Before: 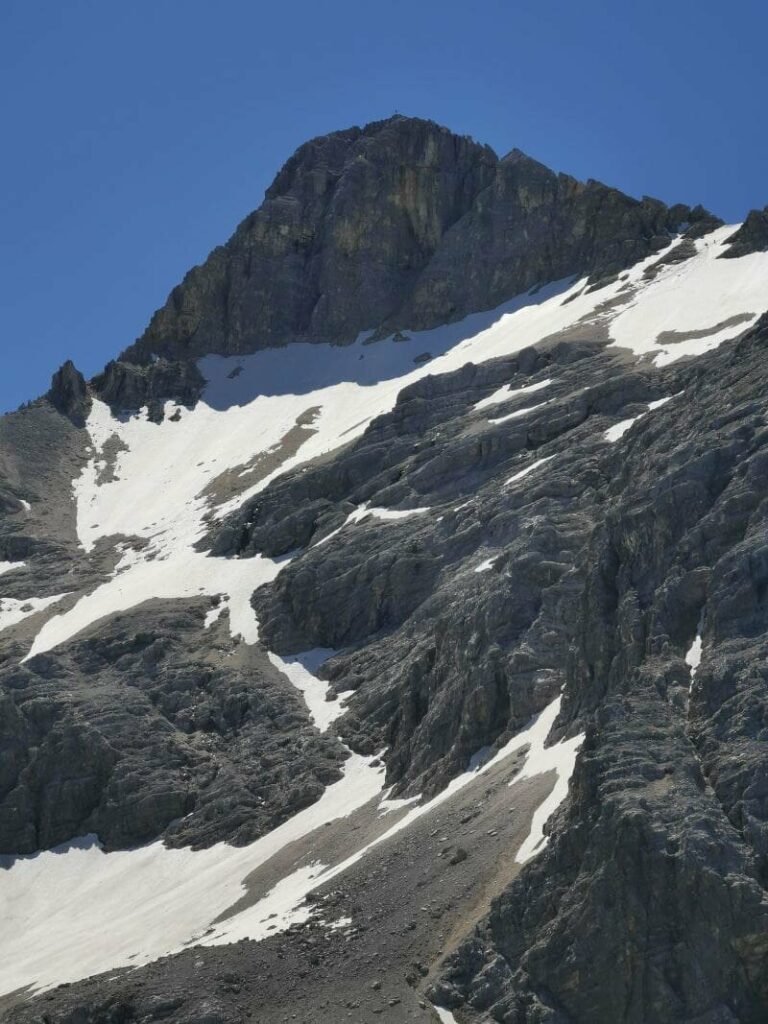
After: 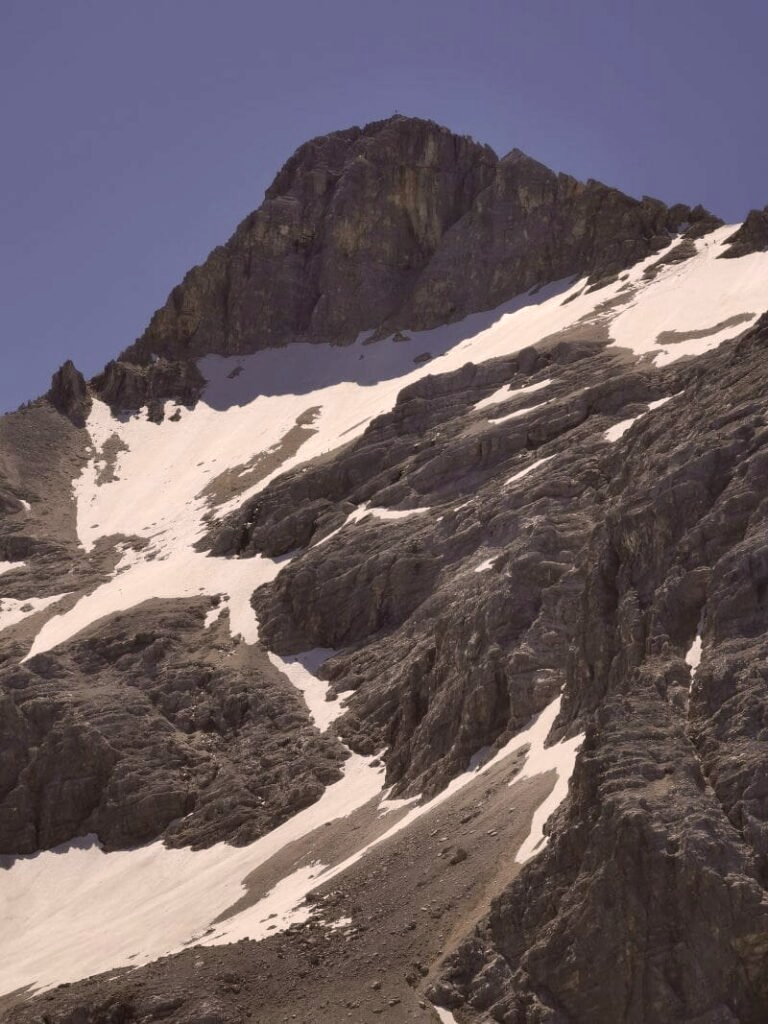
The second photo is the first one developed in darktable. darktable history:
white balance: emerald 1
color correction: highlights a* 10.21, highlights b* 9.79, shadows a* 8.61, shadows b* 7.88, saturation 0.8
